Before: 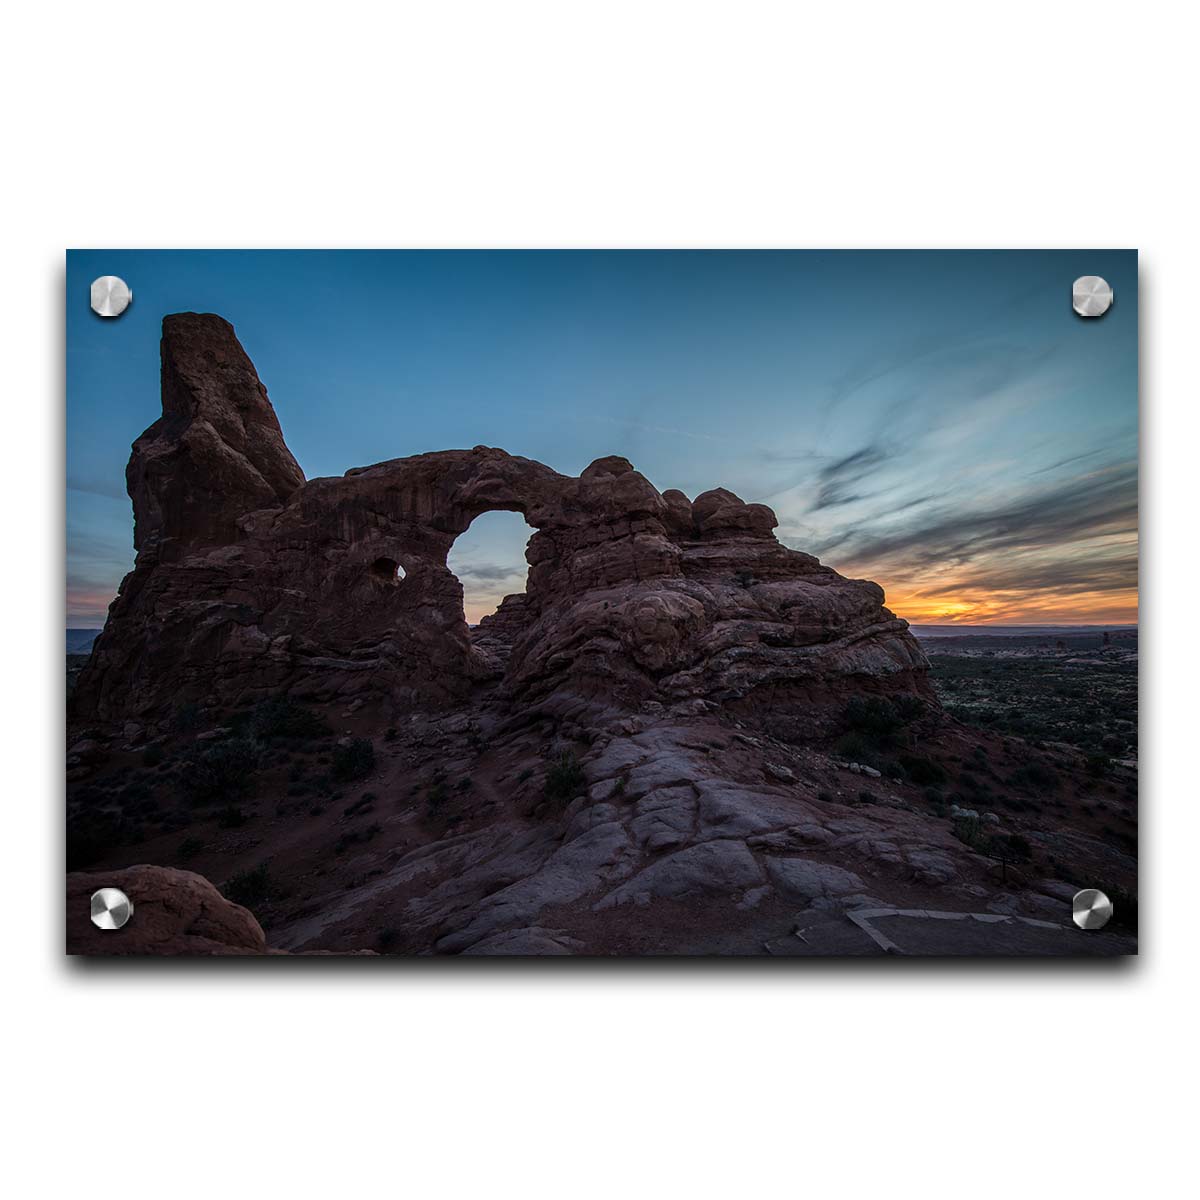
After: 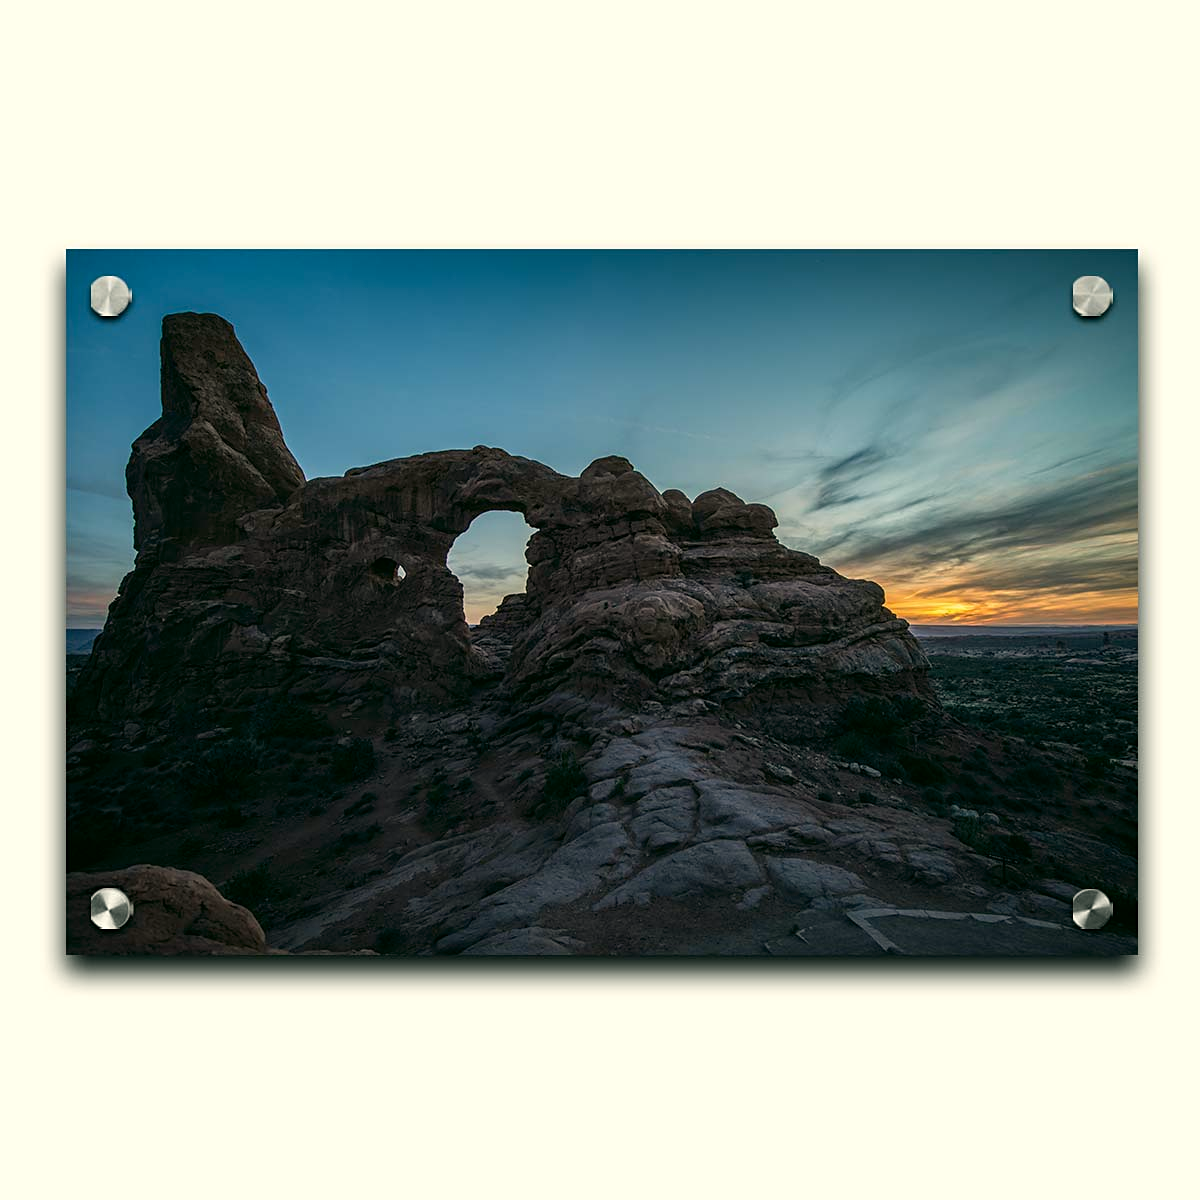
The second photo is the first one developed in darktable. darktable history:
color correction: highlights a* -0.407, highlights b* 9.34, shadows a* -9.05, shadows b* 1.26
sharpen: amount 0.208
